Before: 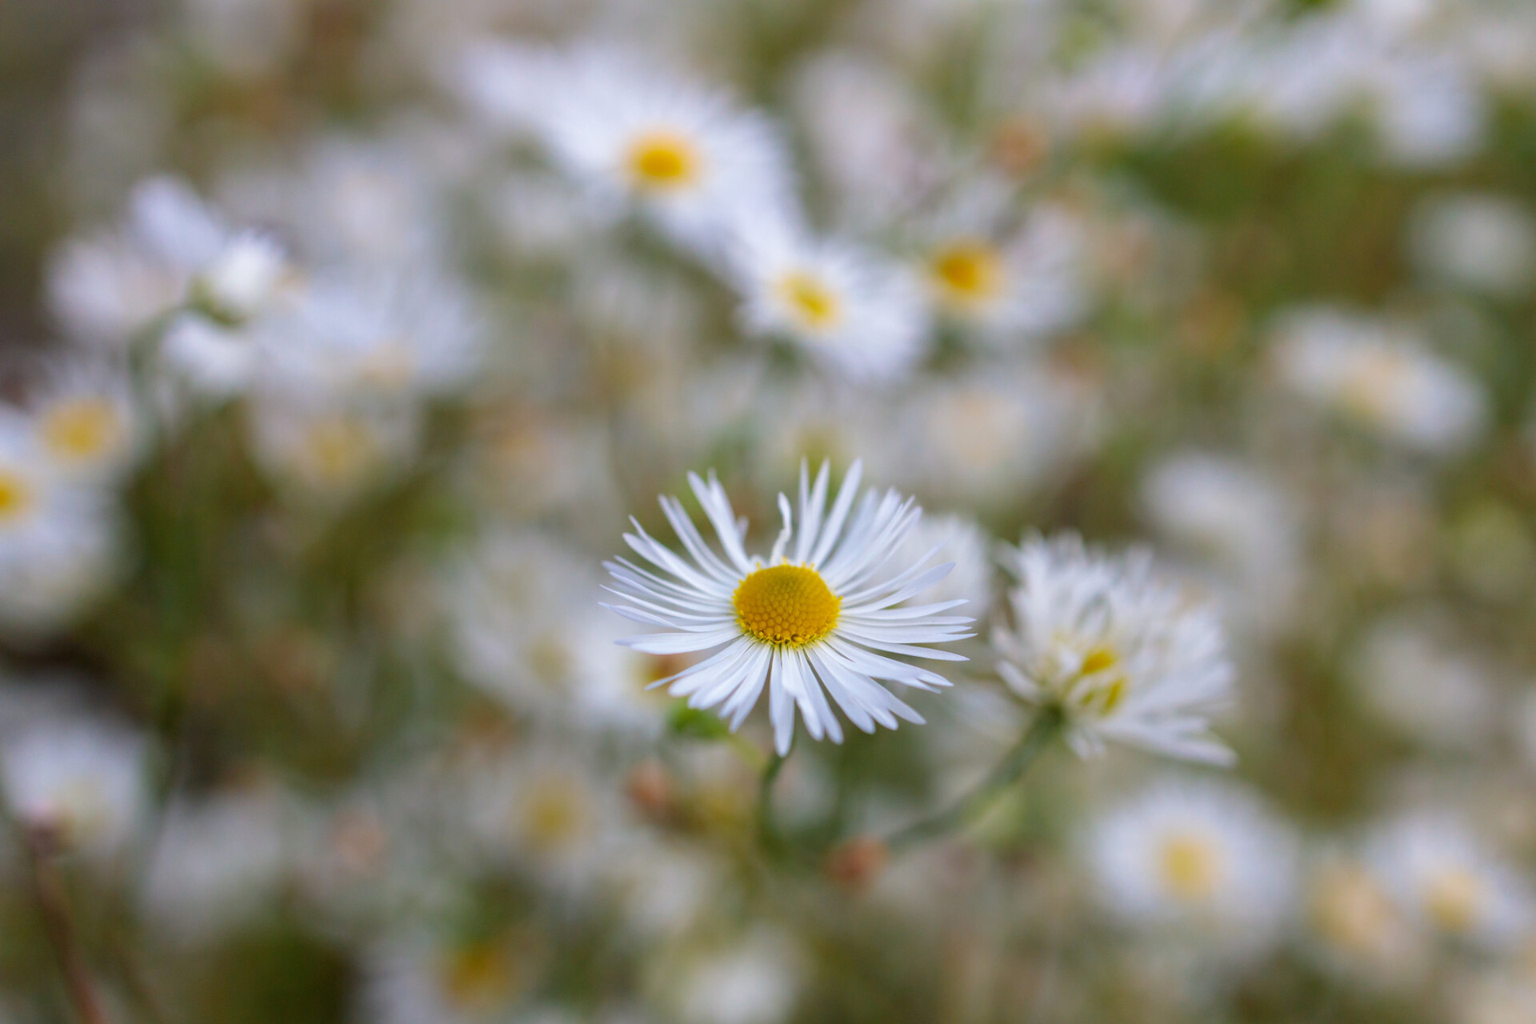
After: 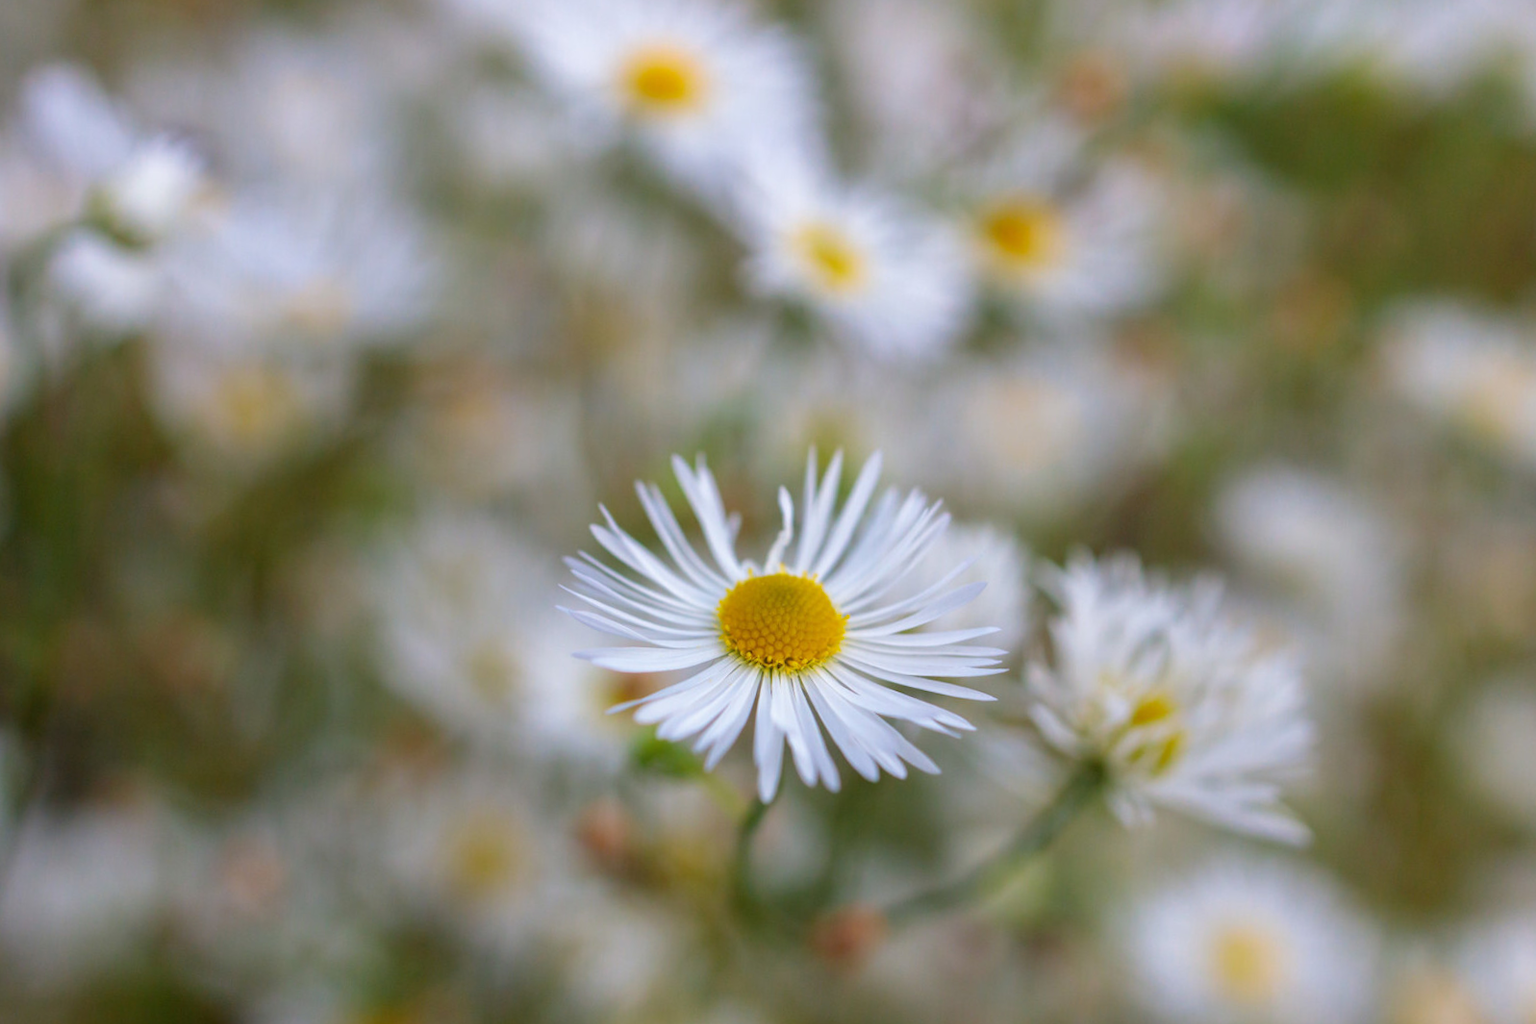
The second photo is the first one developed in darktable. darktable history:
crop and rotate: angle -3.28°, left 5.067%, top 5.211%, right 4.713%, bottom 4.559%
